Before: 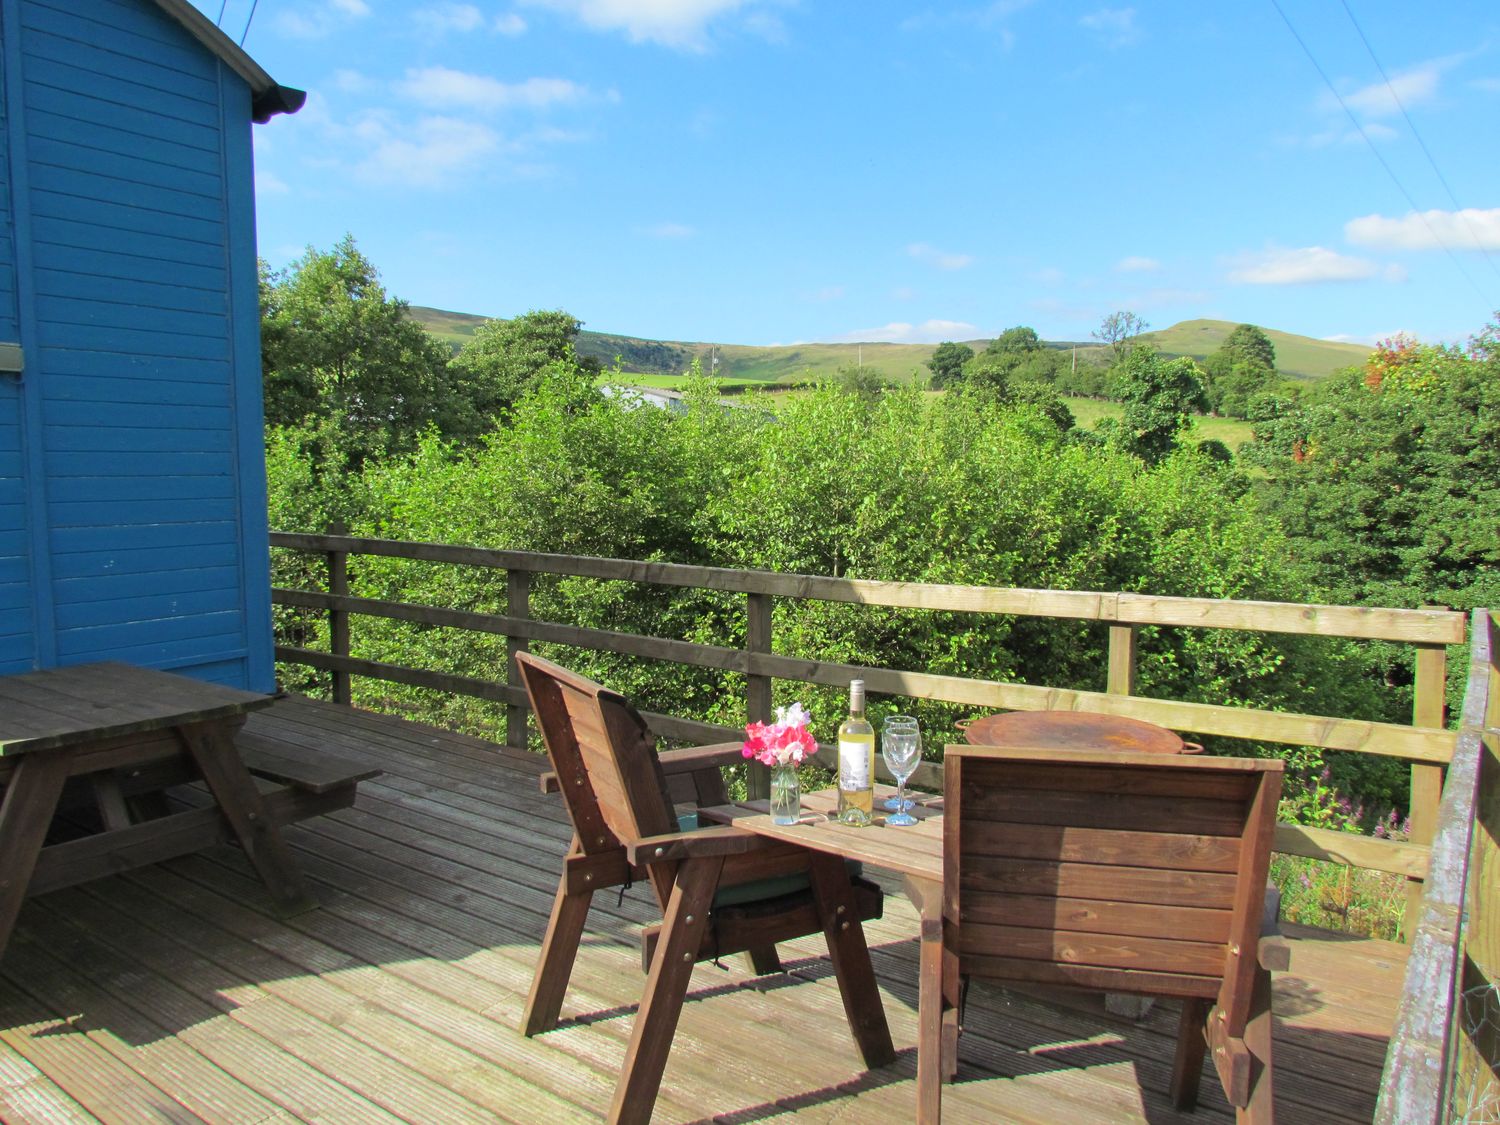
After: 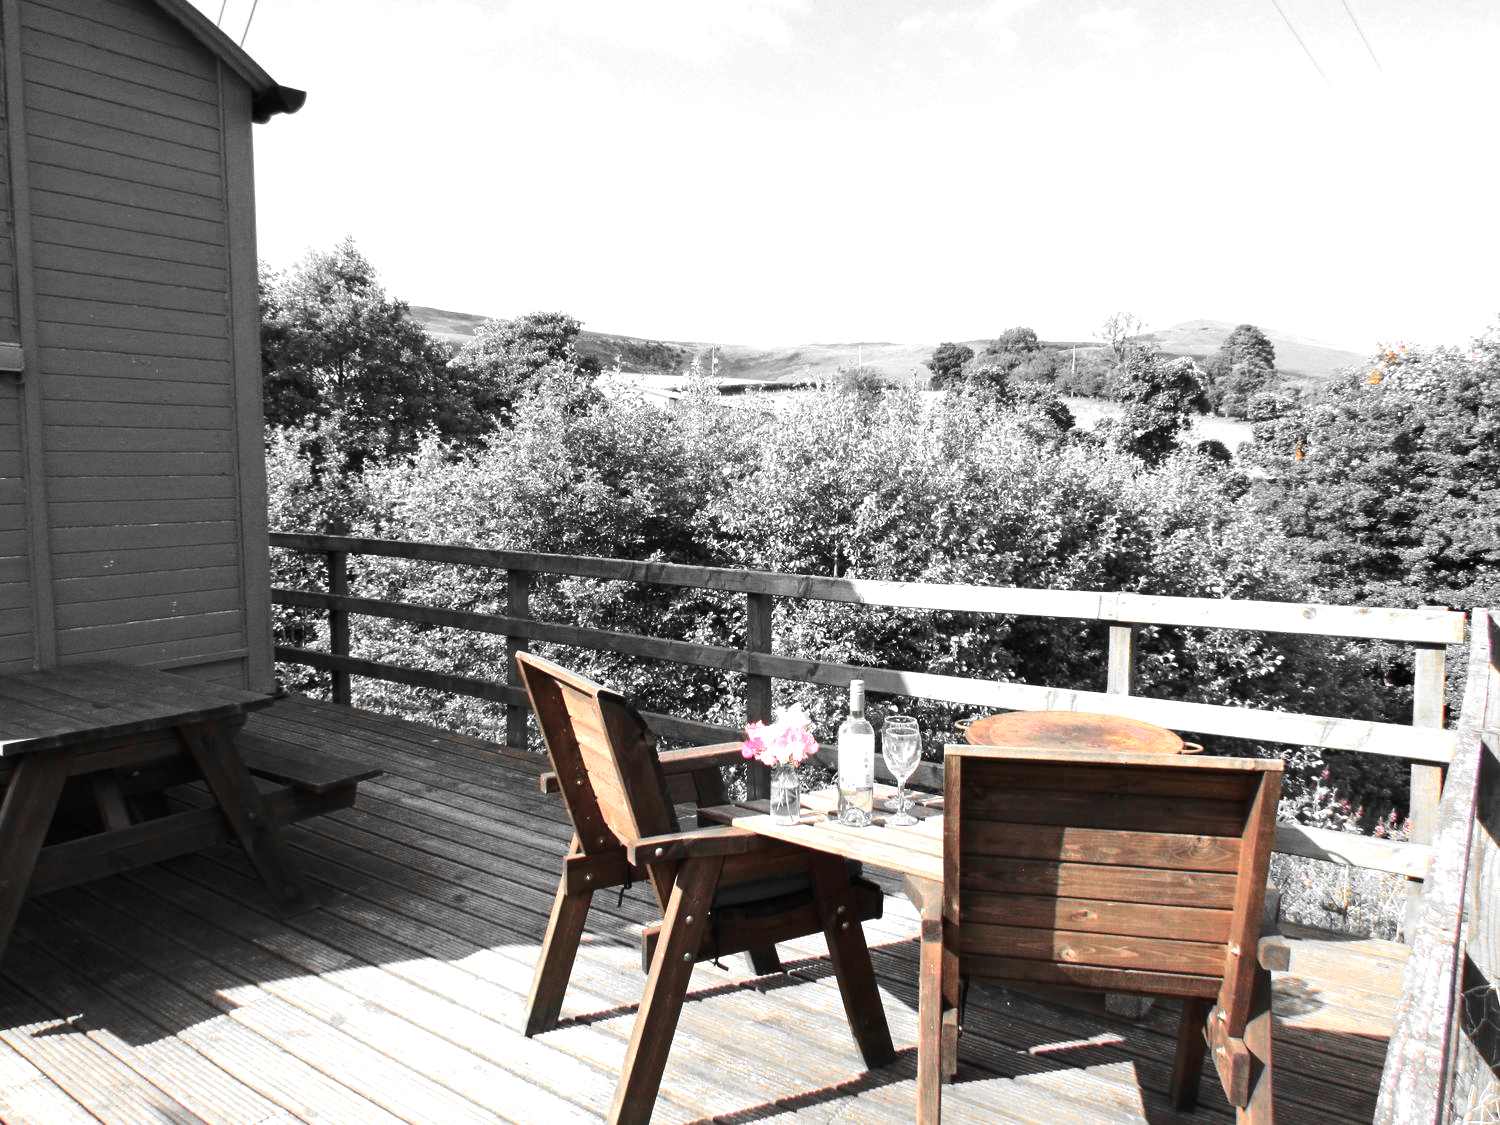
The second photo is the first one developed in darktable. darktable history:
color zones: curves: ch0 [(0, 0.65) (0.096, 0.644) (0.221, 0.539) (0.429, 0.5) (0.571, 0.5) (0.714, 0.5) (0.857, 0.5) (1, 0.65)]; ch1 [(0, 0.5) (0.143, 0.5) (0.257, -0.002) (0.429, 0.04) (0.571, -0.001) (0.714, -0.015) (0.857, 0.024) (1, 0.5)]
tone equalizer: -8 EV -1.08 EV, -7 EV -1.01 EV, -6 EV -0.867 EV, -5 EV -0.578 EV, -3 EV 0.578 EV, -2 EV 0.867 EV, -1 EV 1.01 EV, +0 EV 1.08 EV, edges refinement/feathering 500, mask exposure compensation -1.57 EV, preserve details no
